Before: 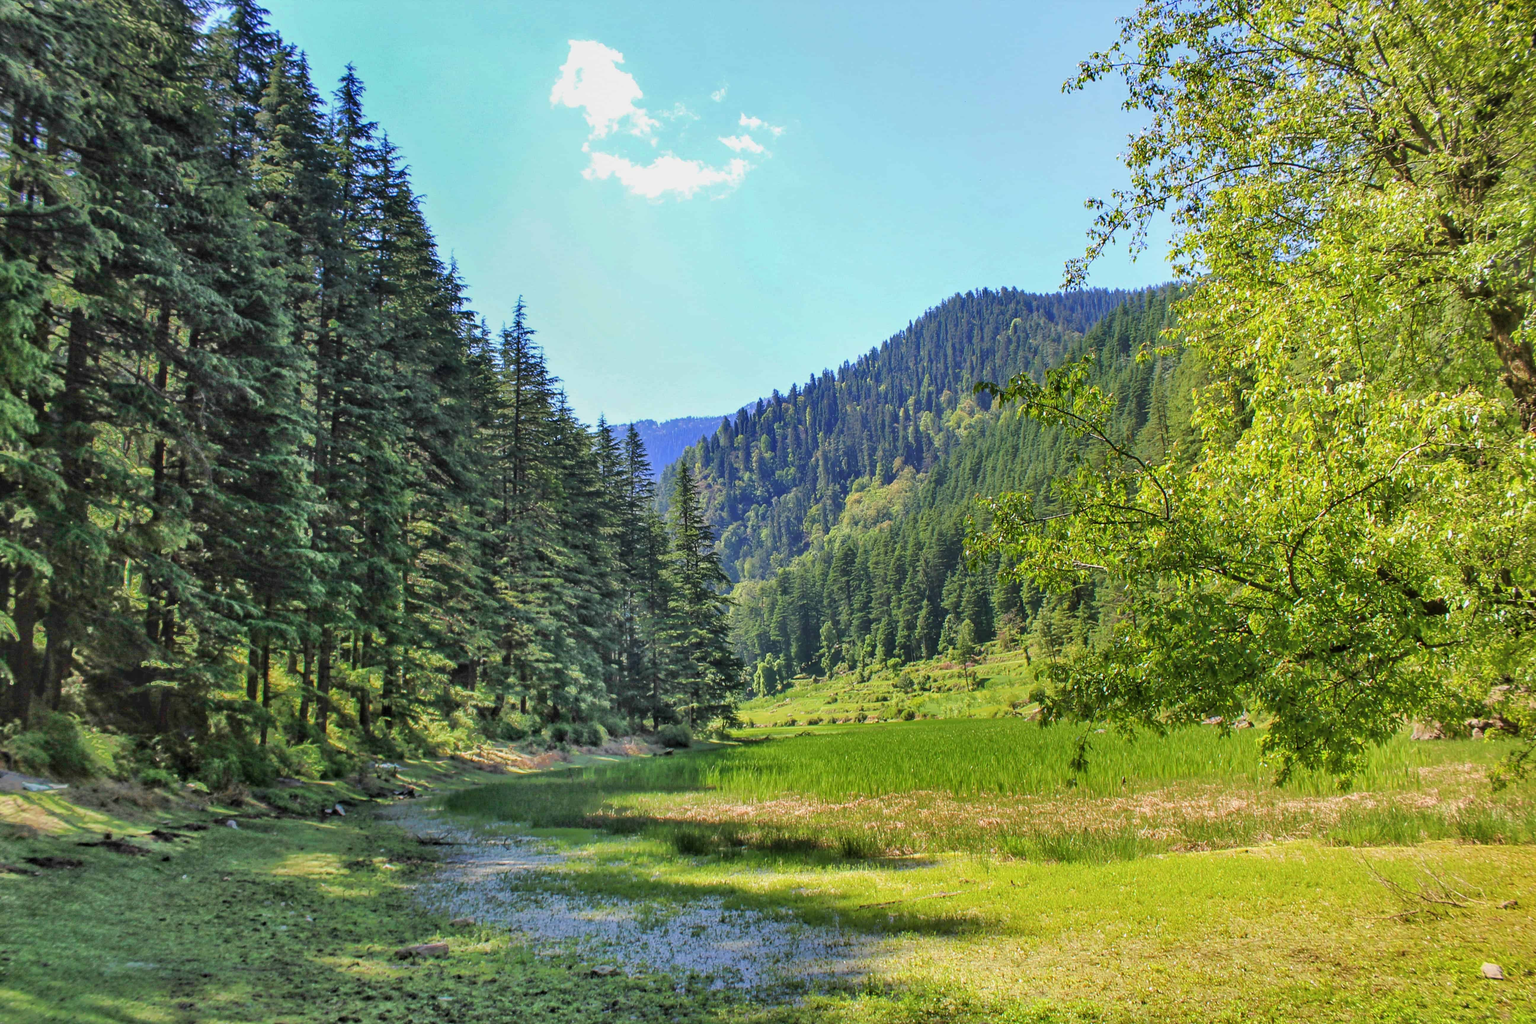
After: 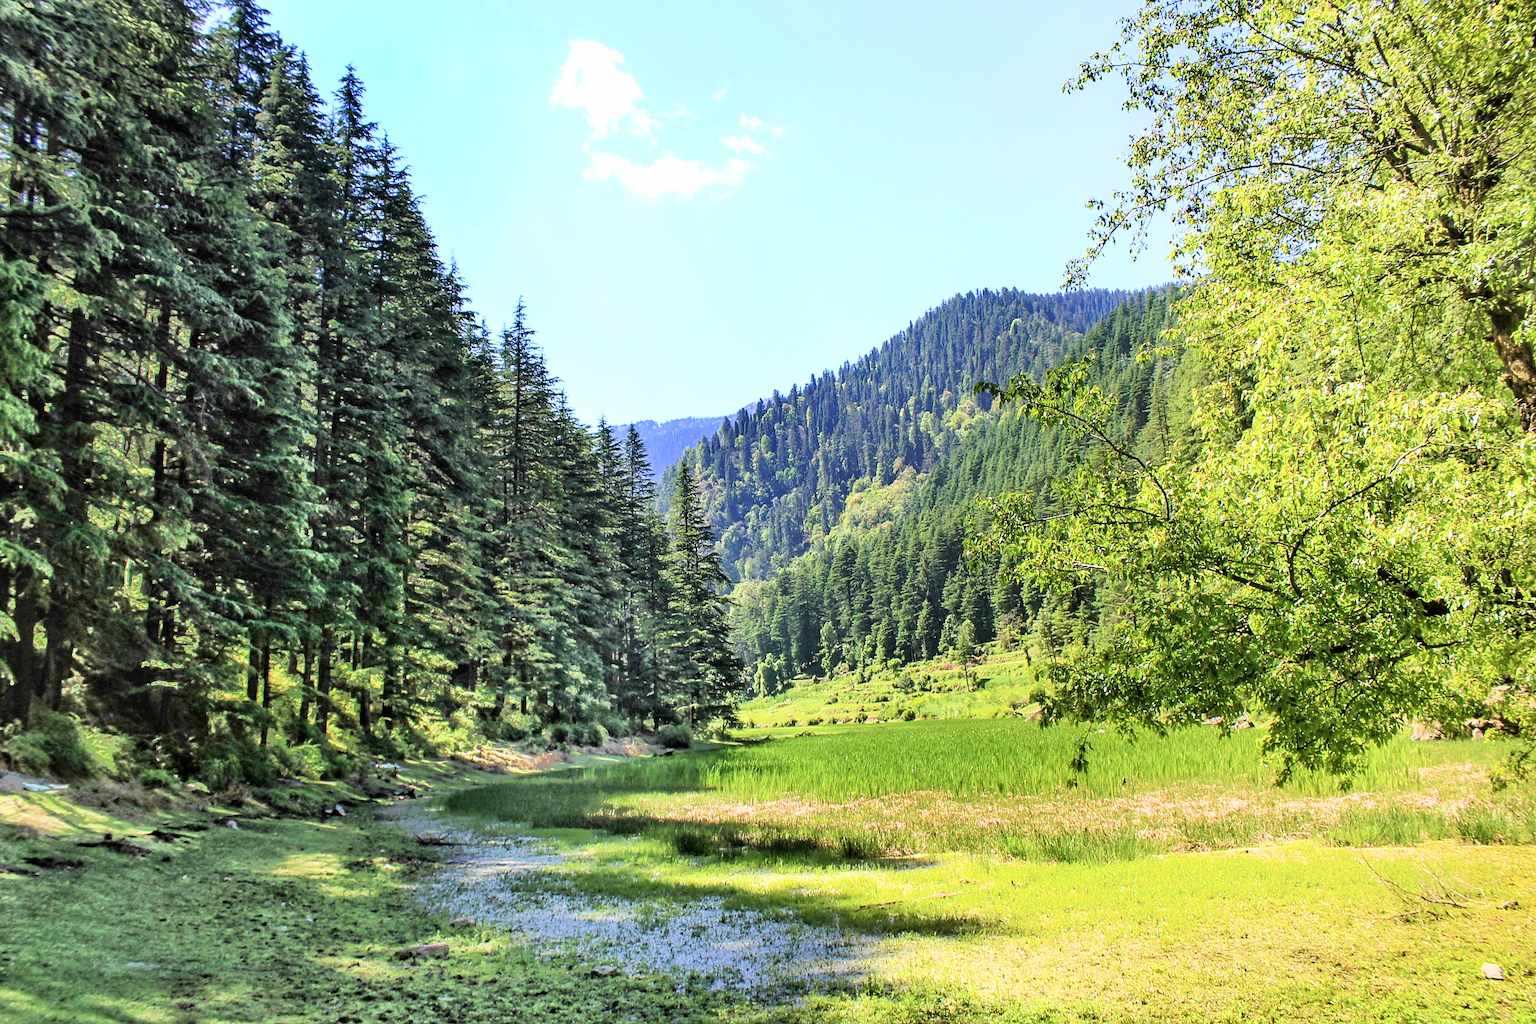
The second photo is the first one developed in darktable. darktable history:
shadows and highlights: shadows 0.807, highlights 38.69
exposure: exposure 0.558 EV, compensate highlight preservation false
filmic rgb: black relative exposure -8.04 EV, white relative exposure 3 EV, hardness 5.37, contrast 1.263
sharpen: amount 0.498
